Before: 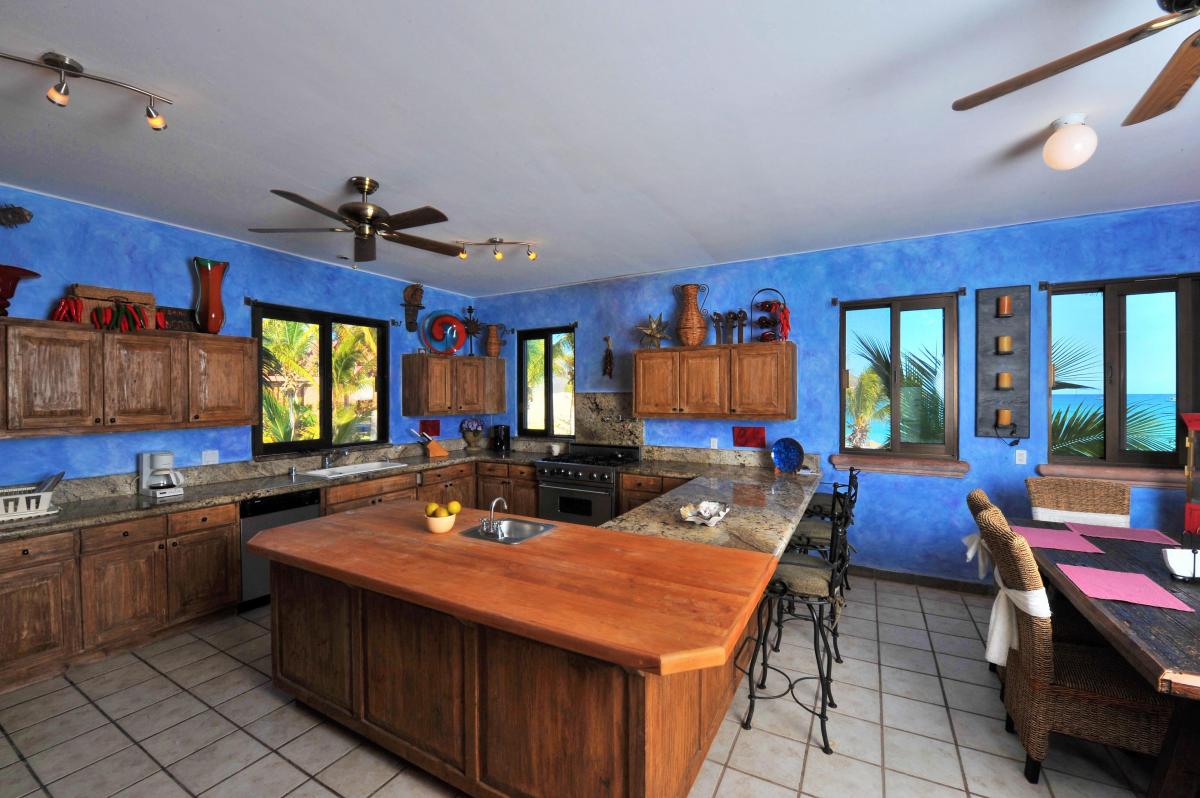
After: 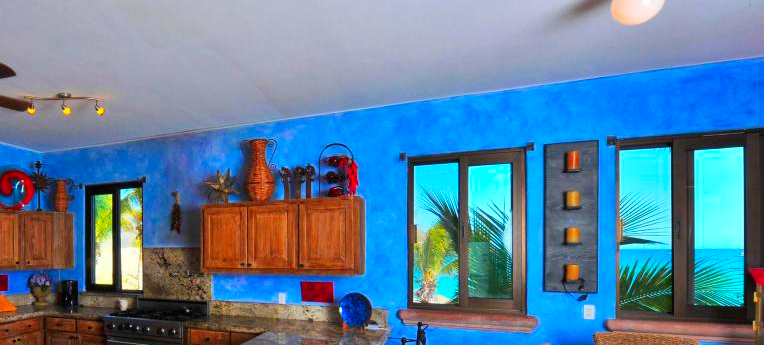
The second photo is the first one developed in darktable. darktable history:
color contrast: green-magenta contrast 1.69, blue-yellow contrast 1.49
crop: left 36.005%, top 18.293%, right 0.31%, bottom 38.444%
